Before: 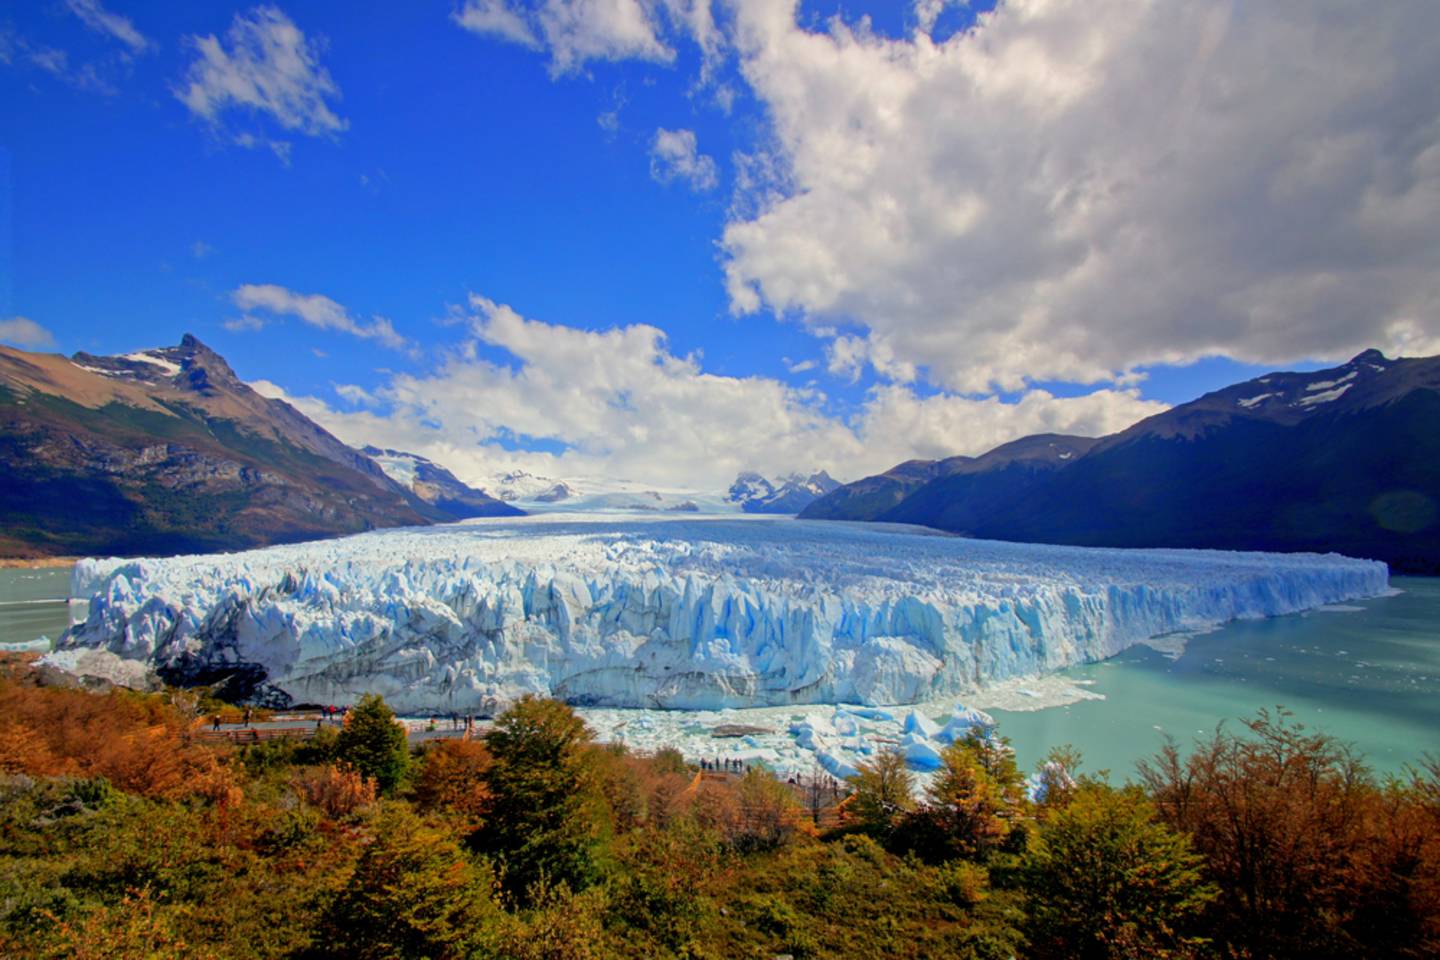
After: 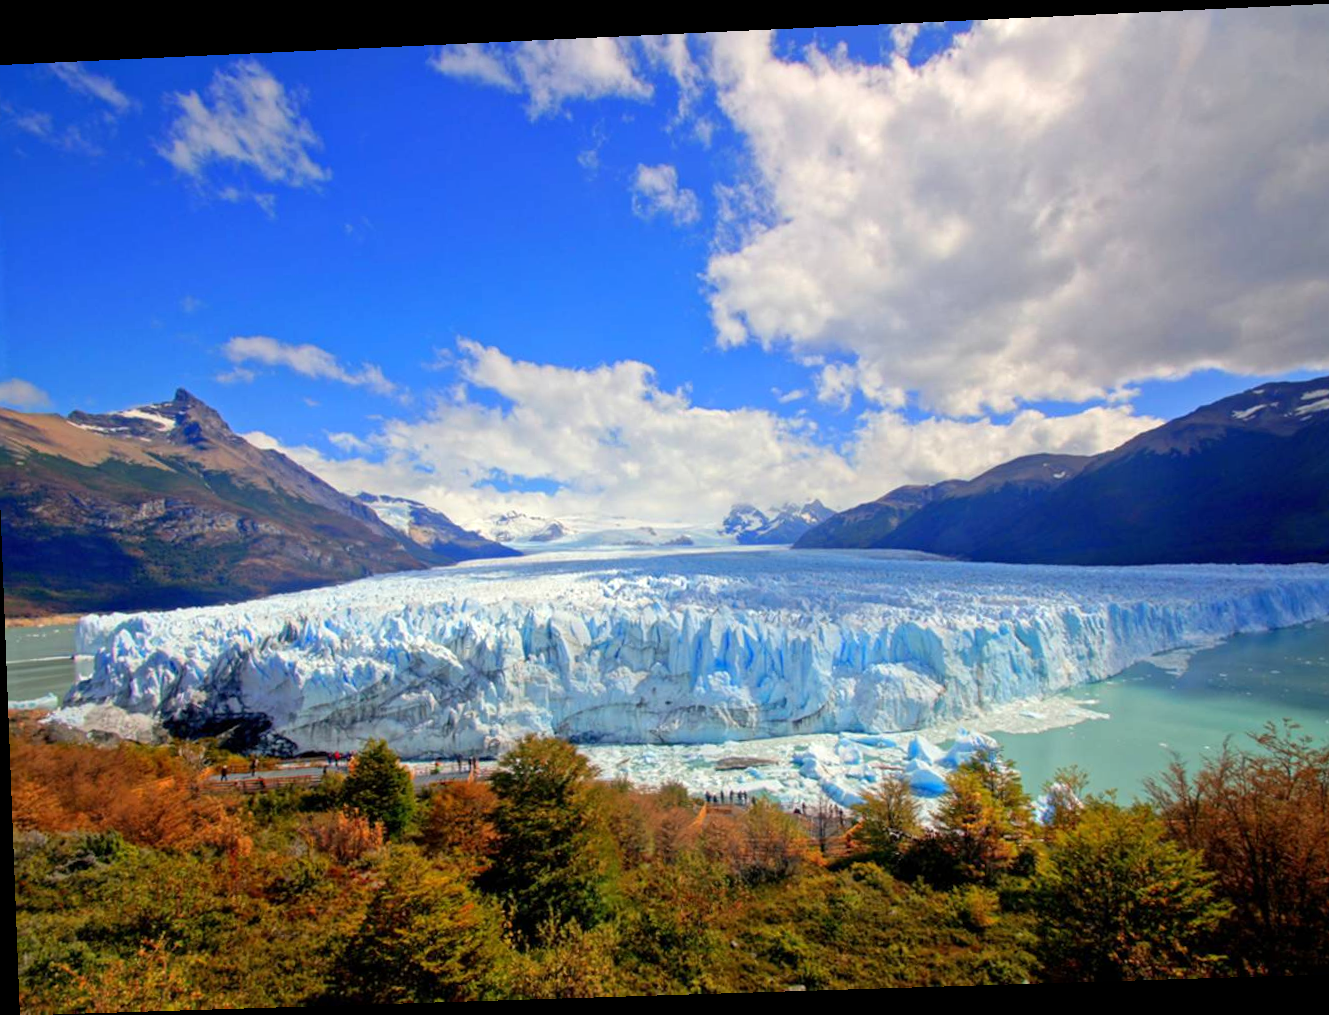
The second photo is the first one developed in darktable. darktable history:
crop and rotate: left 1.088%, right 8.807%
exposure: exposure 0.3 EV, compensate highlight preservation false
rotate and perspective: rotation -2.22°, lens shift (horizontal) -0.022, automatic cropping off
